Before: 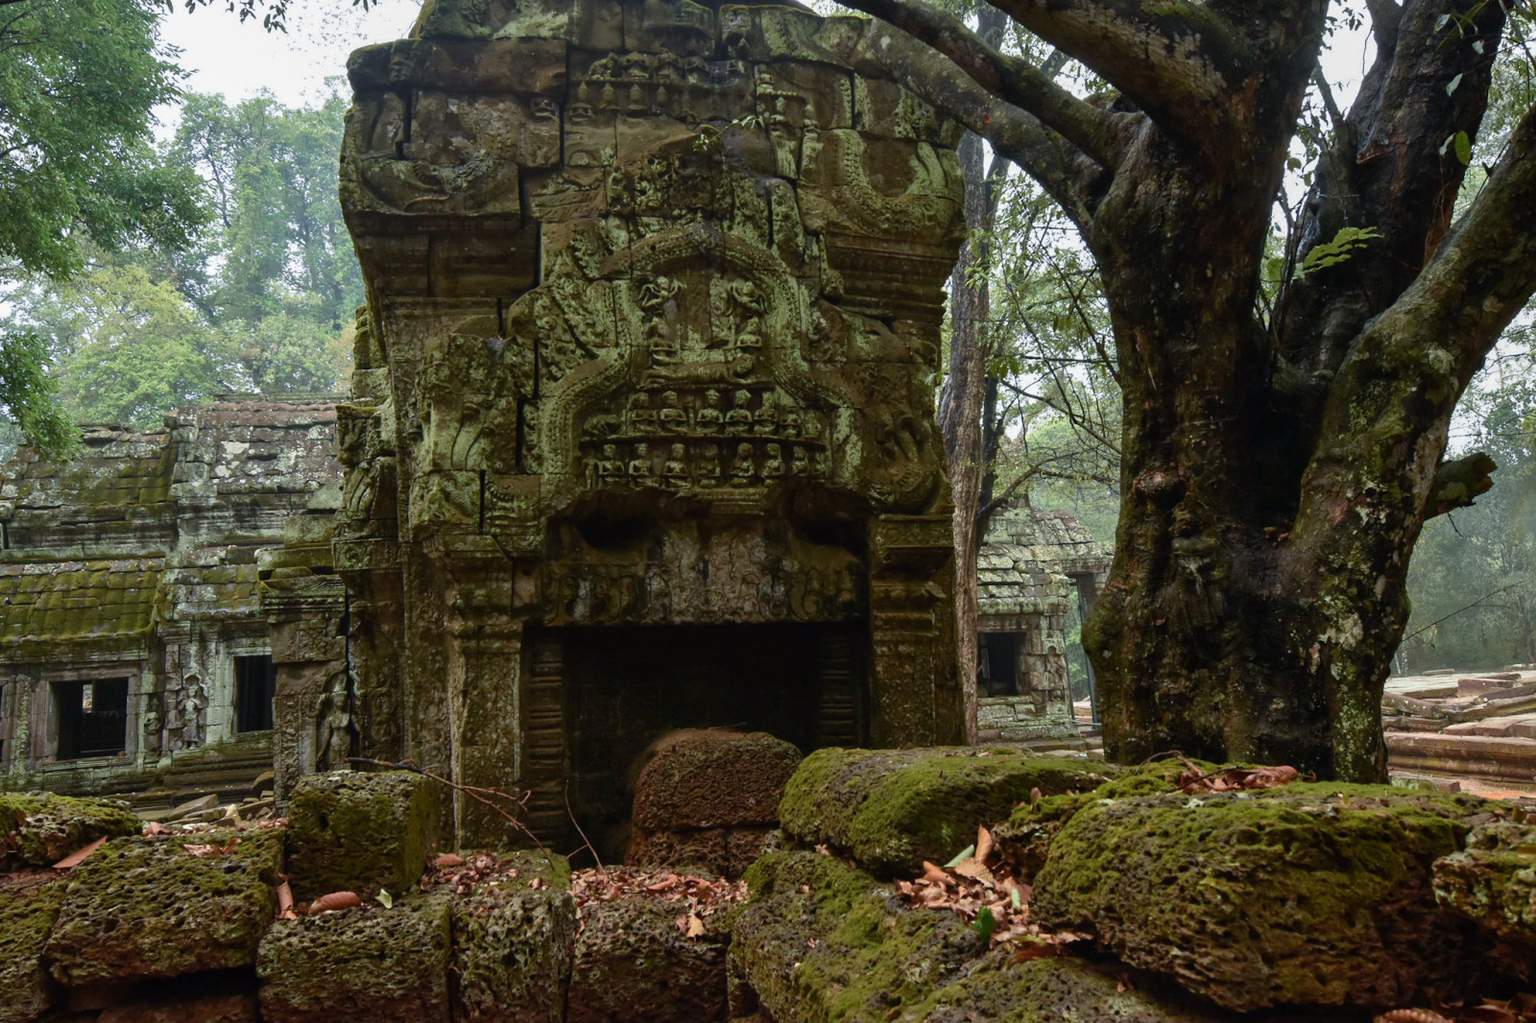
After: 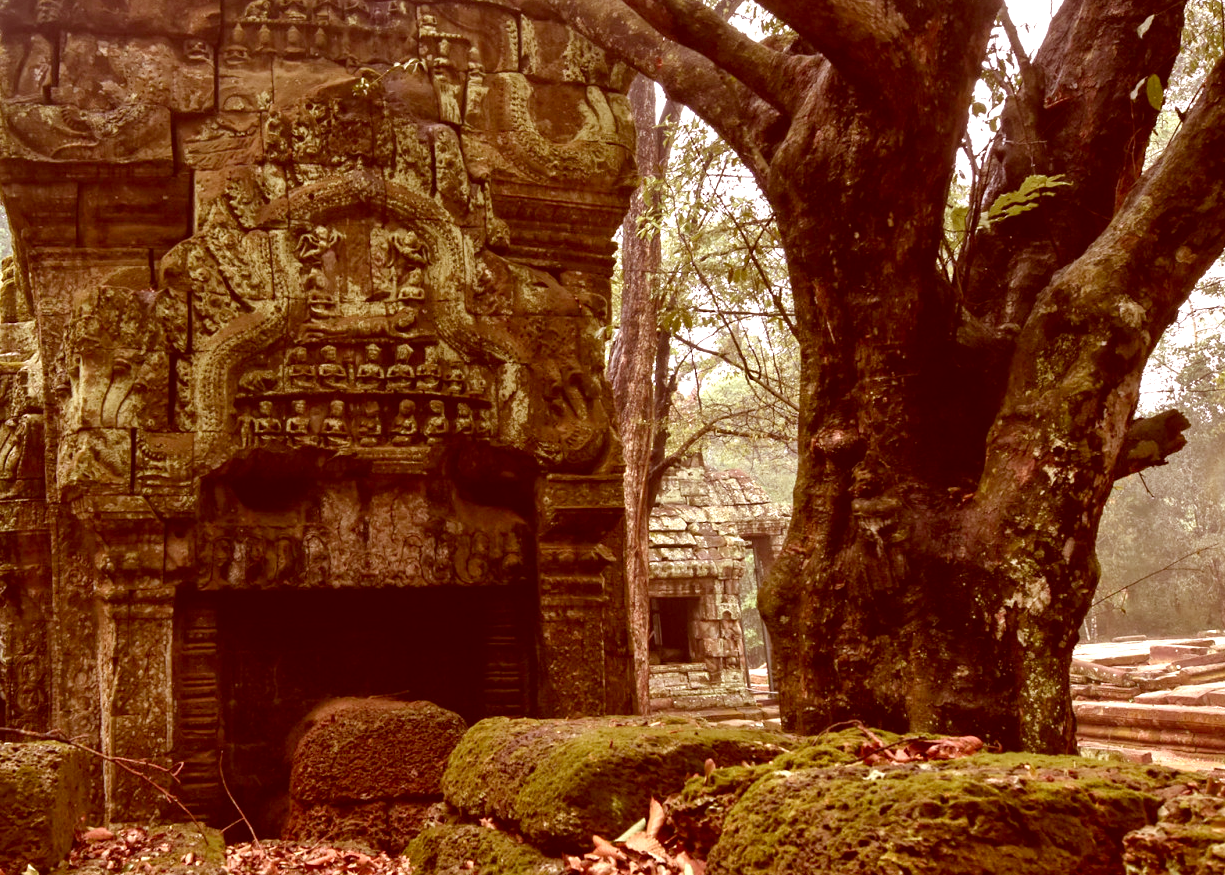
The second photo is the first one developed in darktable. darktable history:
color correction: highlights a* 9.03, highlights b* 8.71, shadows a* 40, shadows b* 40, saturation 0.8
crop: left 23.095%, top 5.827%, bottom 11.854%
exposure: exposure 0.921 EV, compensate highlight preservation false
